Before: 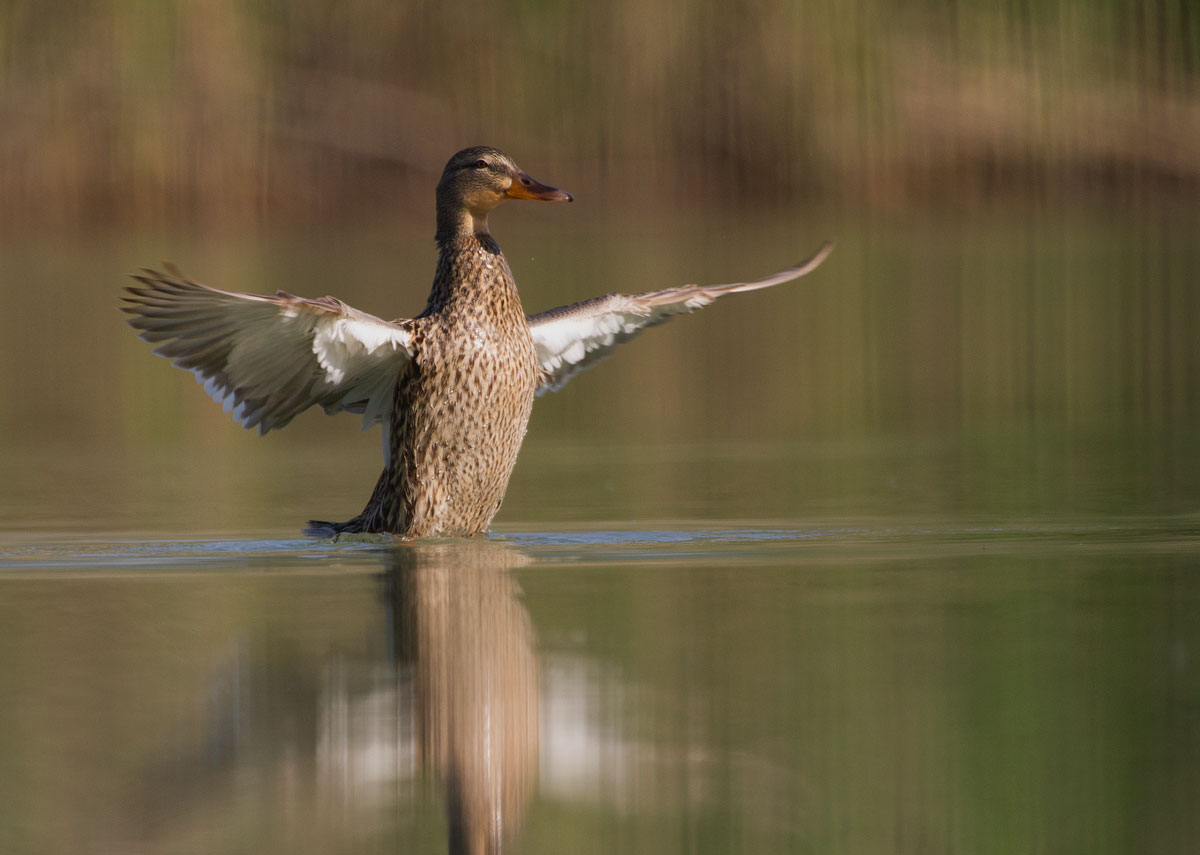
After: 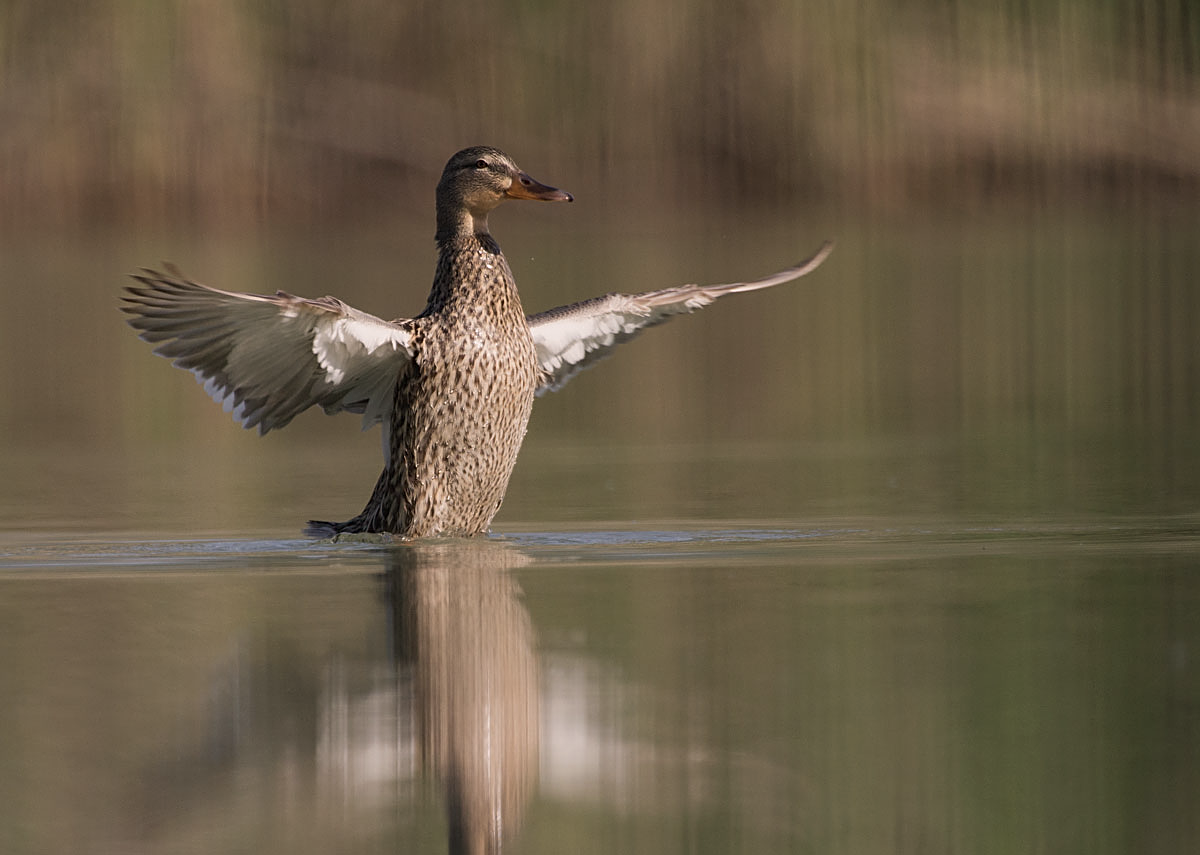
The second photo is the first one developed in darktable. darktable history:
sharpen: on, module defaults
color correction: highlights a* 5.58, highlights b* 5.16, saturation 0.683
